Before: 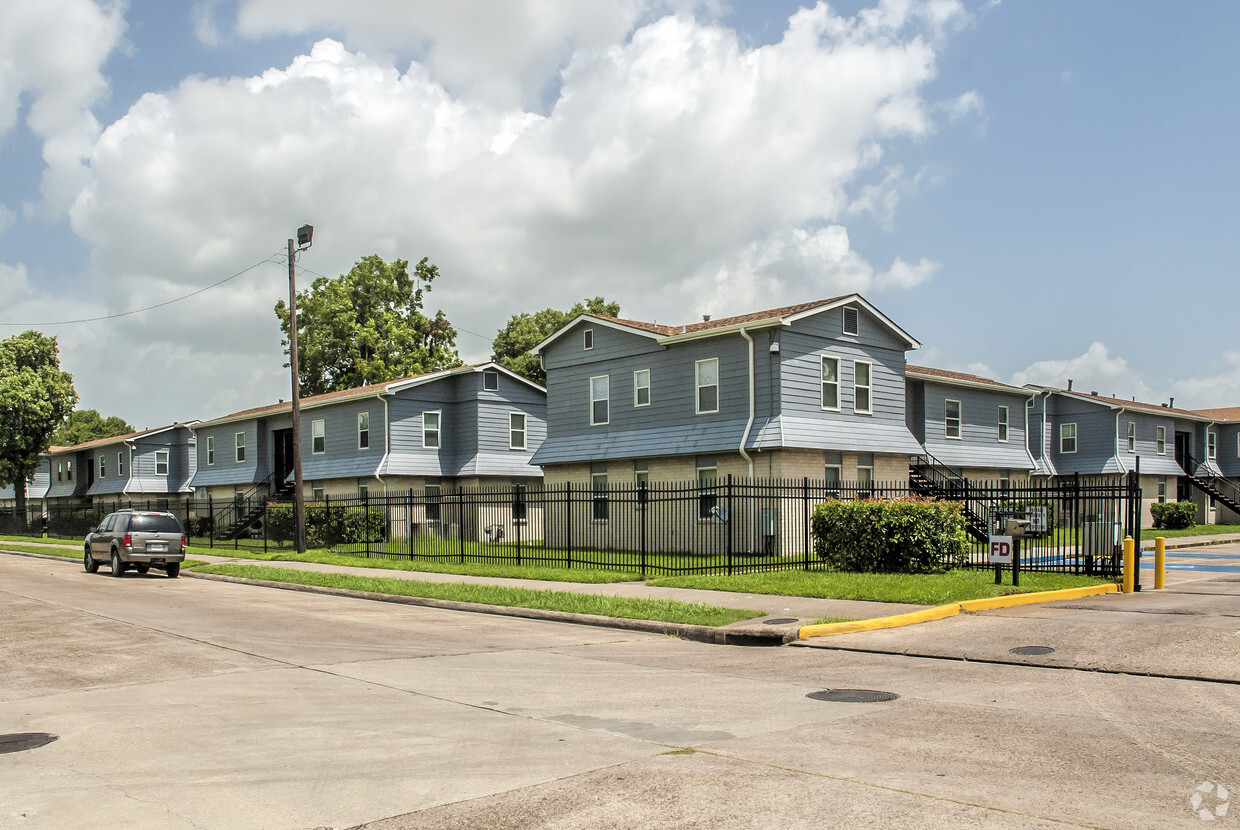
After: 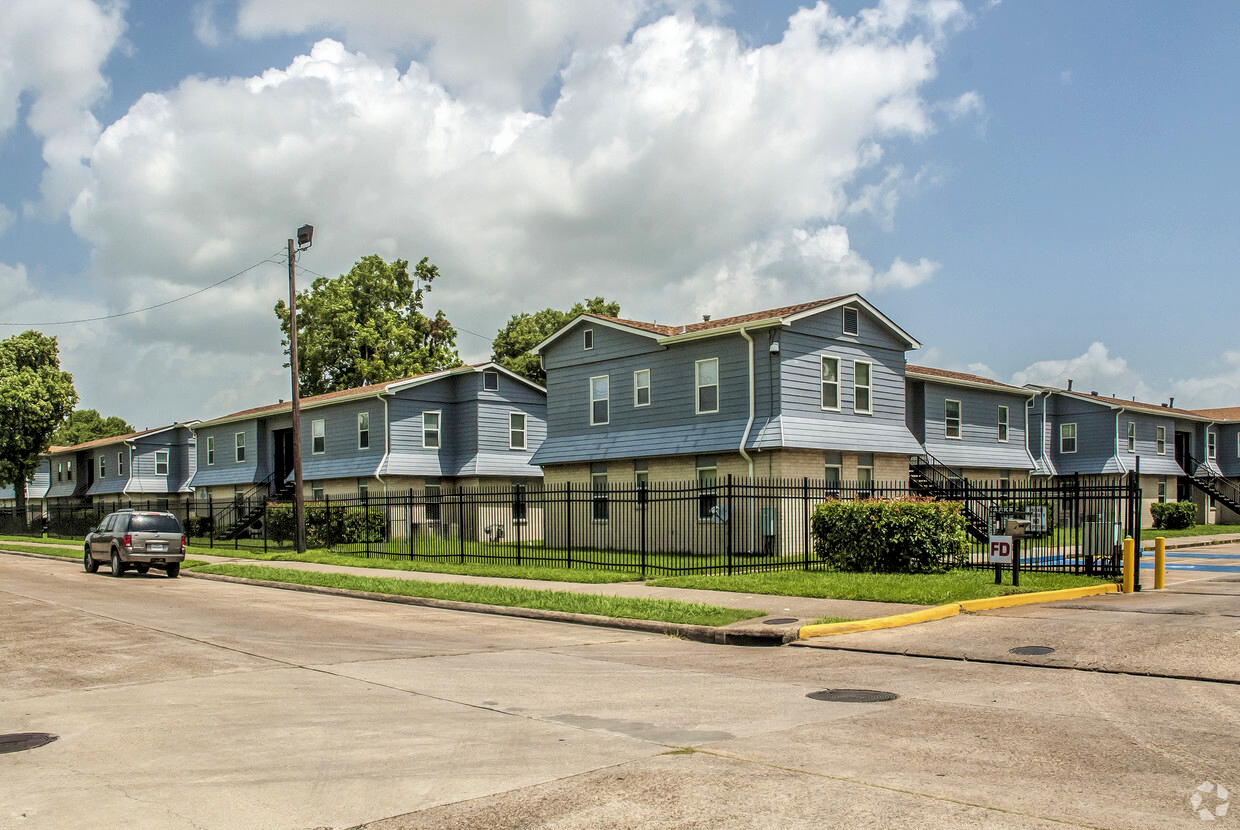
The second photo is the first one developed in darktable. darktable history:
exposure: black level correction 0.001, exposure -0.124 EV, compensate exposure bias true, compensate highlight preservation false
velvia: on, module defaults
local contrast: on, module defaults
